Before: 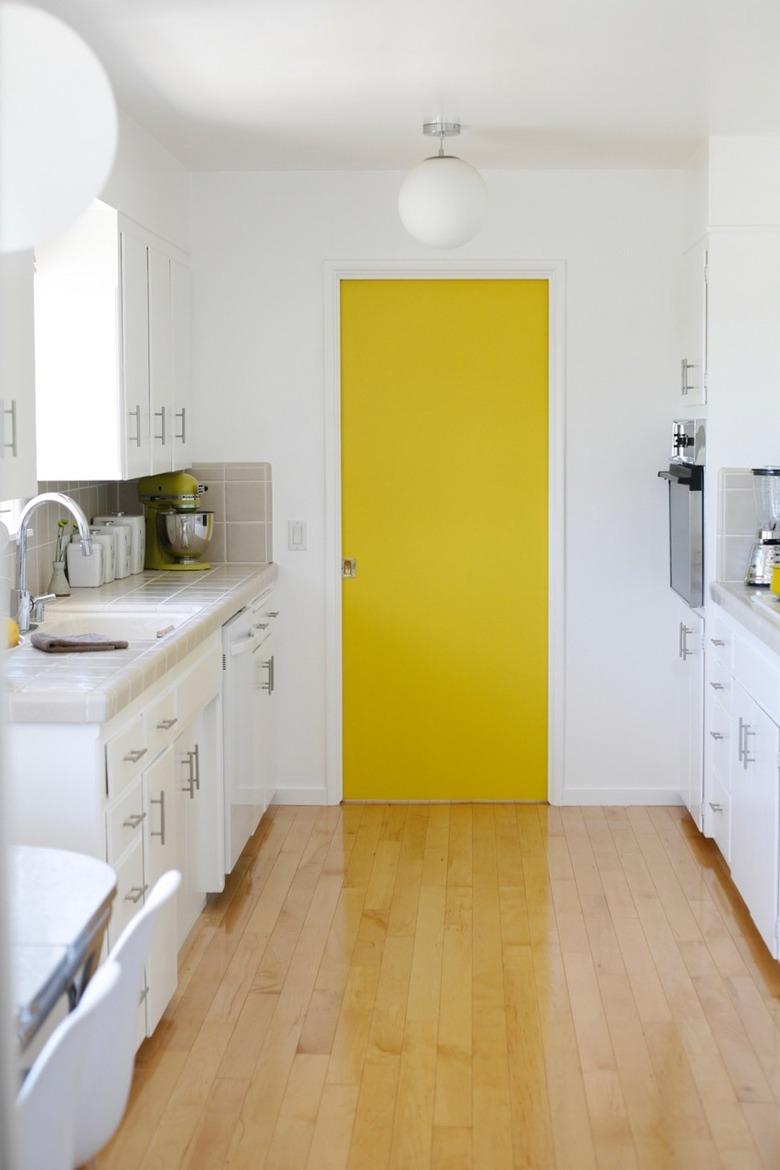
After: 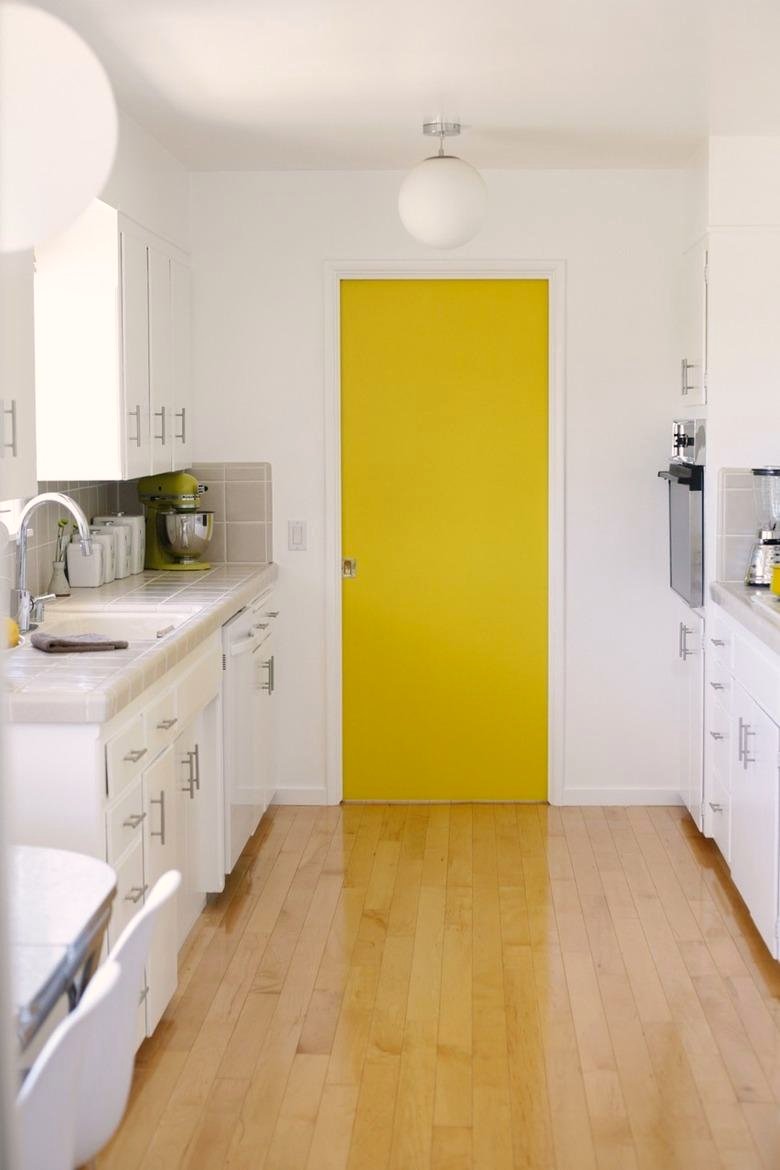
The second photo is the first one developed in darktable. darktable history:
color correction: highlights a* 3.68, highlights b* 5.07
